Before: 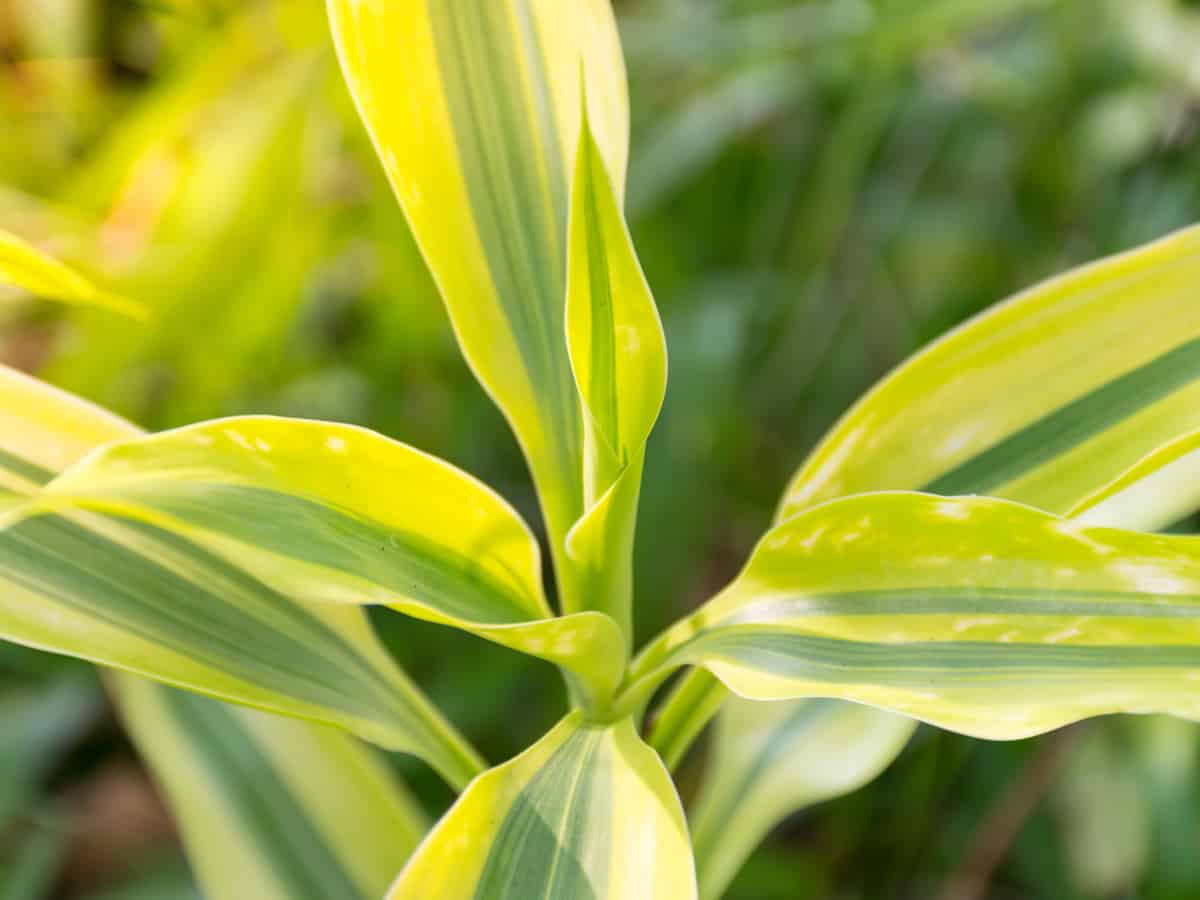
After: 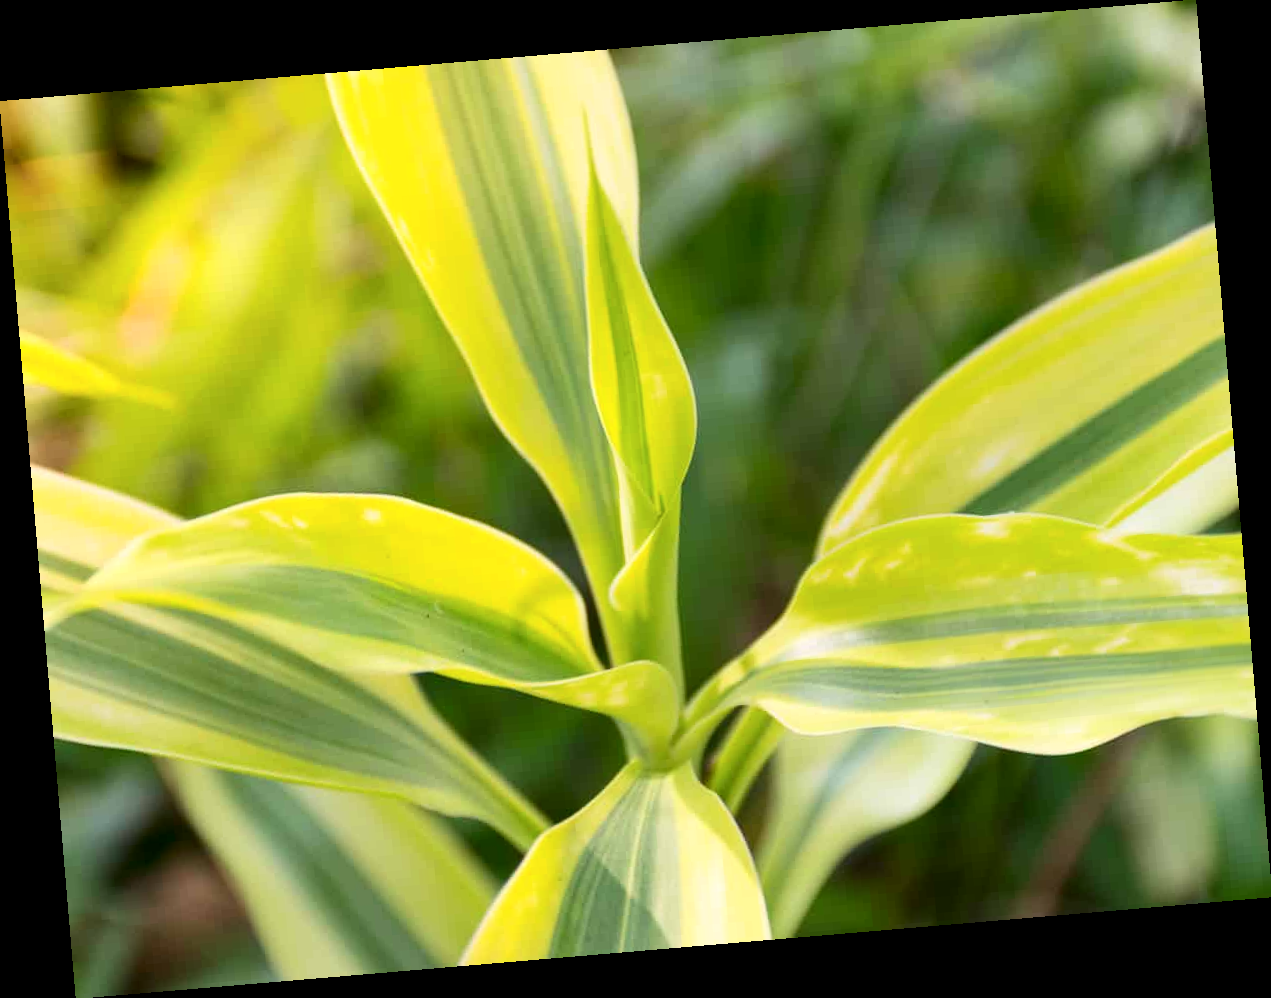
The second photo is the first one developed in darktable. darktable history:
contrast brightness saturation: contrast 0.14
rotate and perspective: rotation -4.86°, automatic cropping off
